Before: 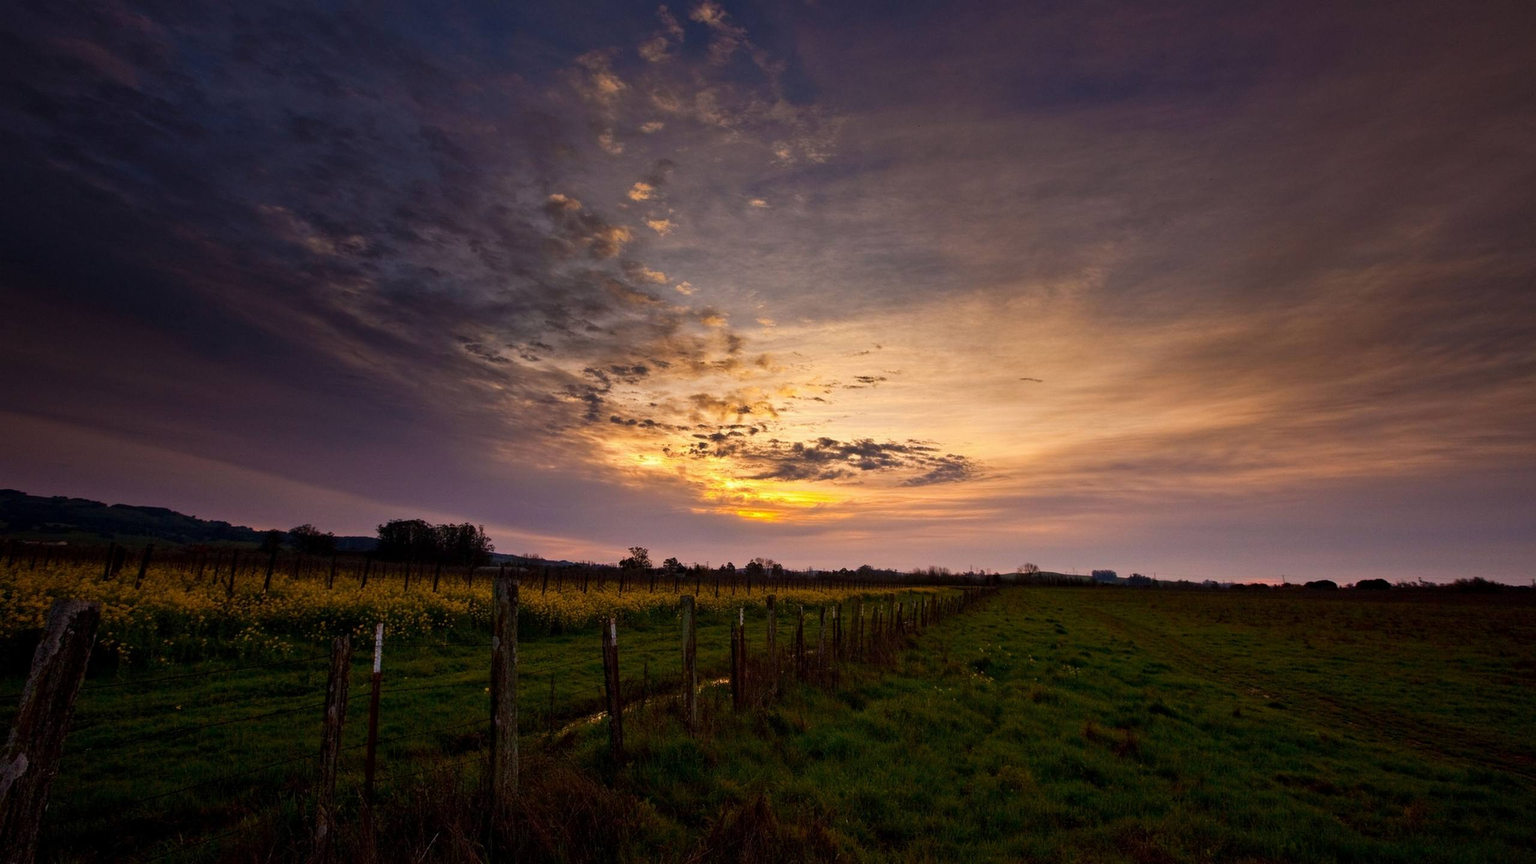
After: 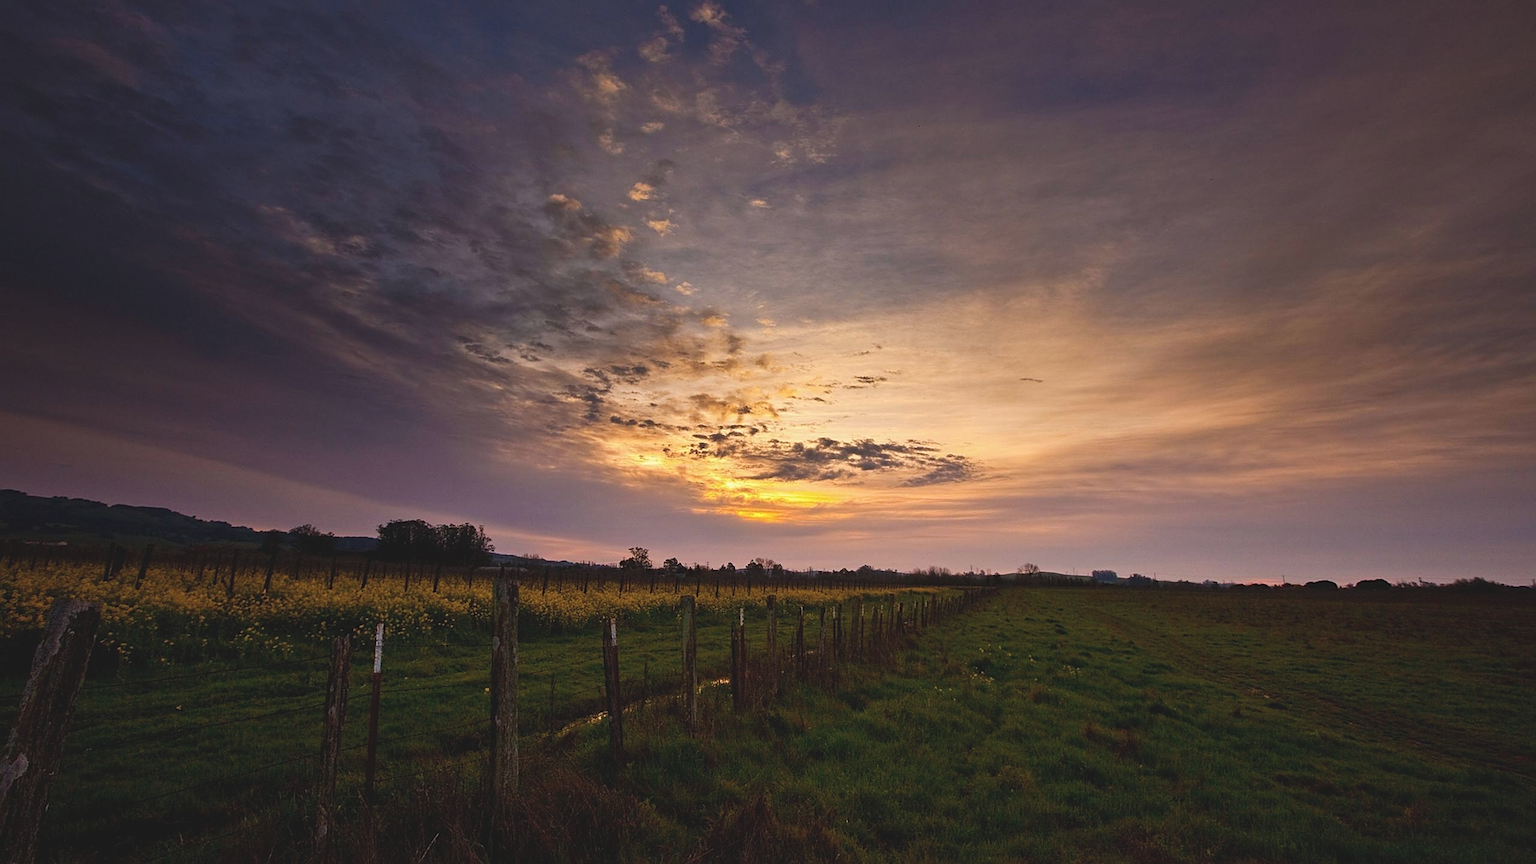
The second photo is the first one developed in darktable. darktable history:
color balance: lift [1.007, 1, 1, 1], gamma [1.097, 1, 1, 1]
sharpen: on, module defaults
exposure: exposure -0.064 EV, compensate highlight preservation false
